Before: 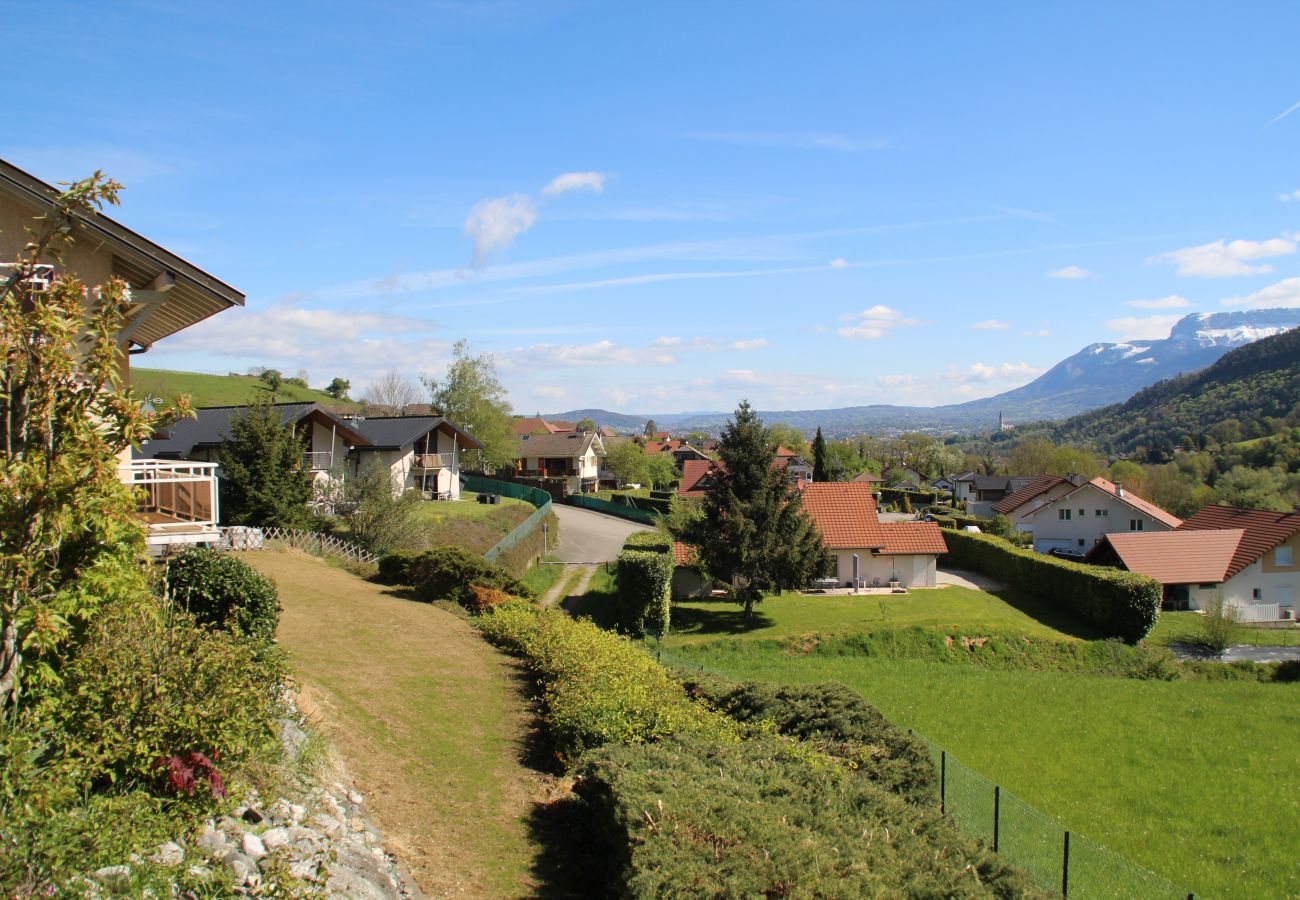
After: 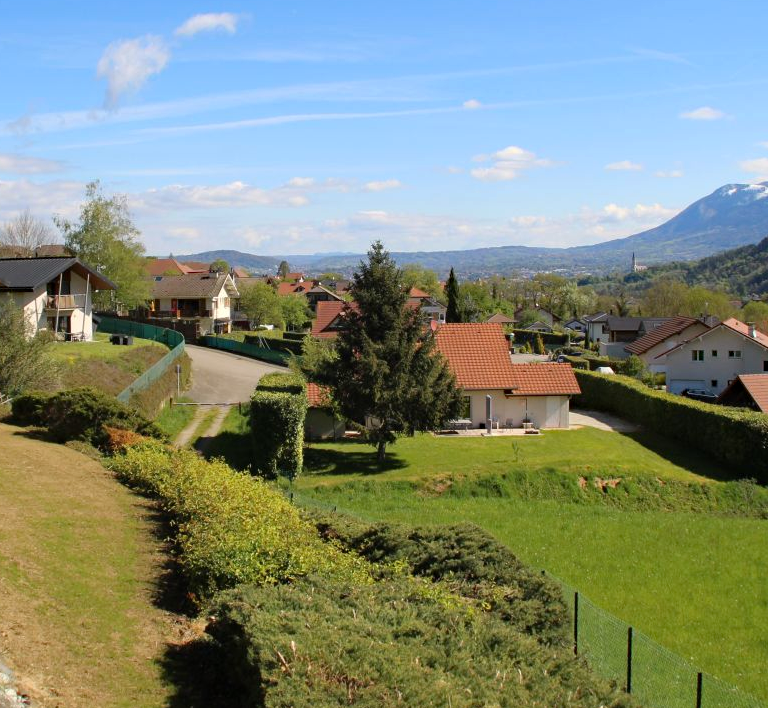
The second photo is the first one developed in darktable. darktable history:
haze removal: compatibility mode true, adaptive false
crop and rotate: left 28.256%, top 17.734%, right 12.656%, bottom 3.573%
